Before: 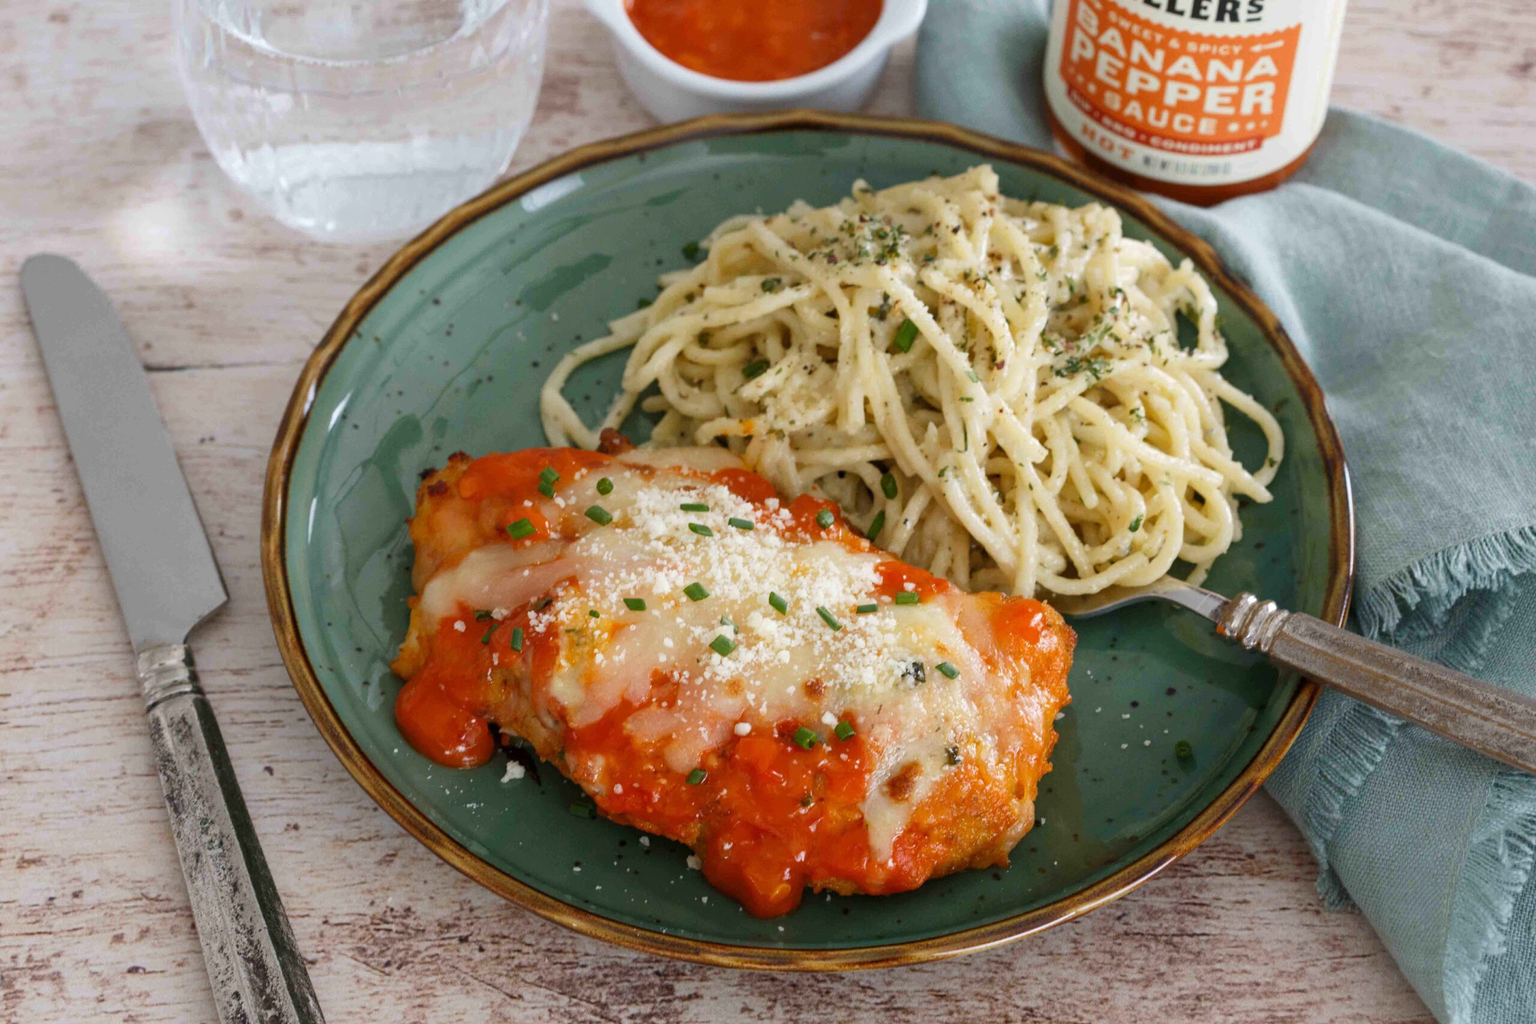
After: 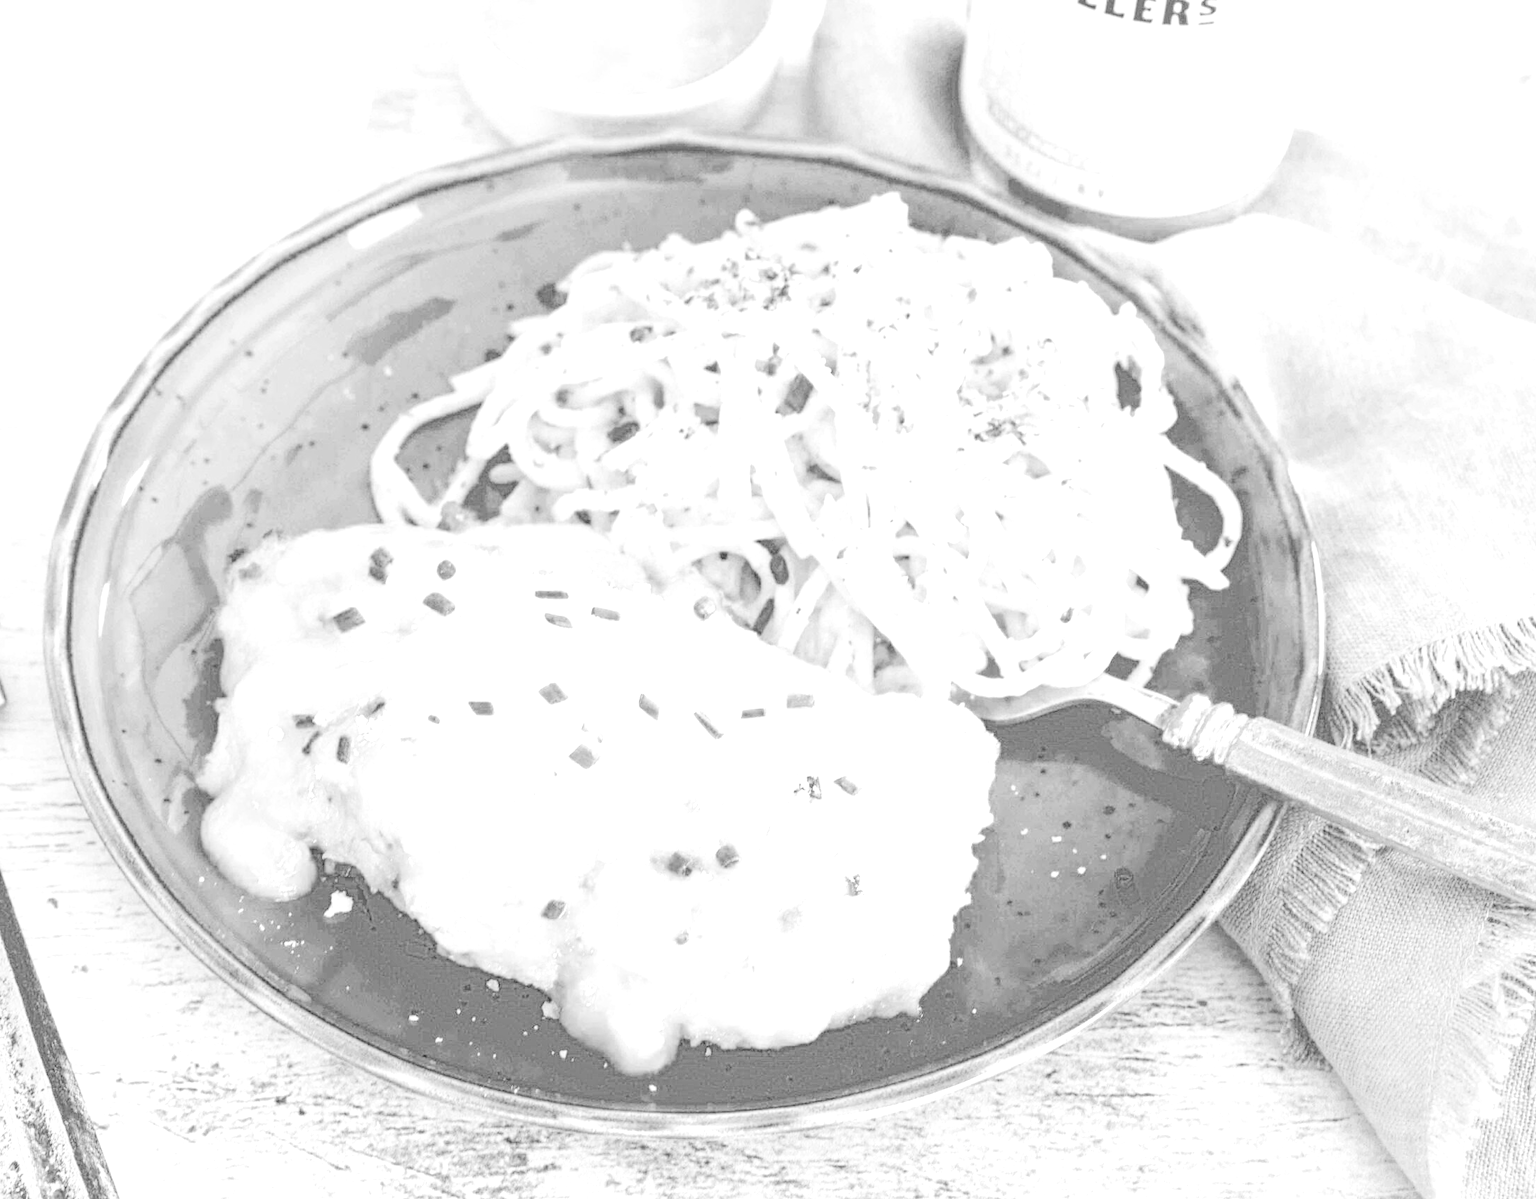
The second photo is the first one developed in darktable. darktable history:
white balance: red 8, blue 8
exposure: black level correction 0.012, exposure 0.7 EV, compensate exposure bias true, compensate highlight preservation false
highpass: sharpness 6%, contrast boost 7.63%
contrast brightness saturation: contrast 0.32, brightness -0.08, saturation 0.17
local contrast: on, module defaults
crop and rotate: left 14.584%
tone equalizer: on, module defaults
base curve: curves: ch0 [(0, 0.024) (0.055, 0.065) (0.121, 0.166) (0.236, 0.319) (0.693, 0.726) (1, 1)], preserve colors none
